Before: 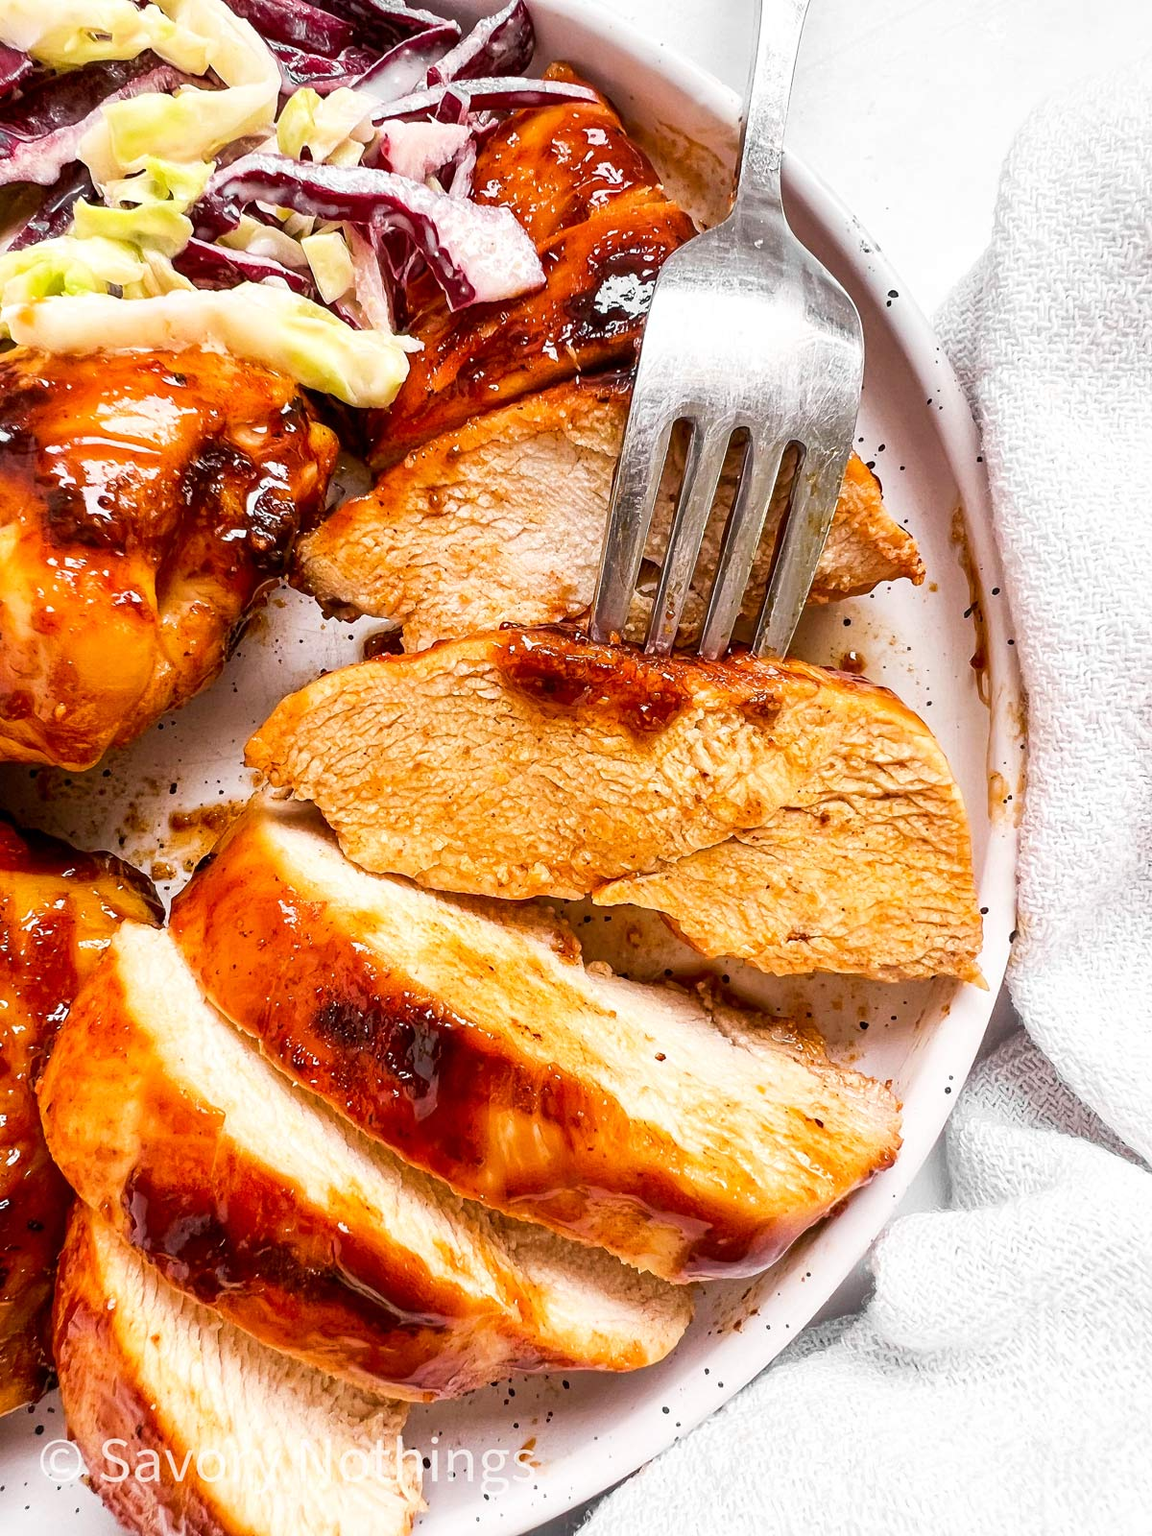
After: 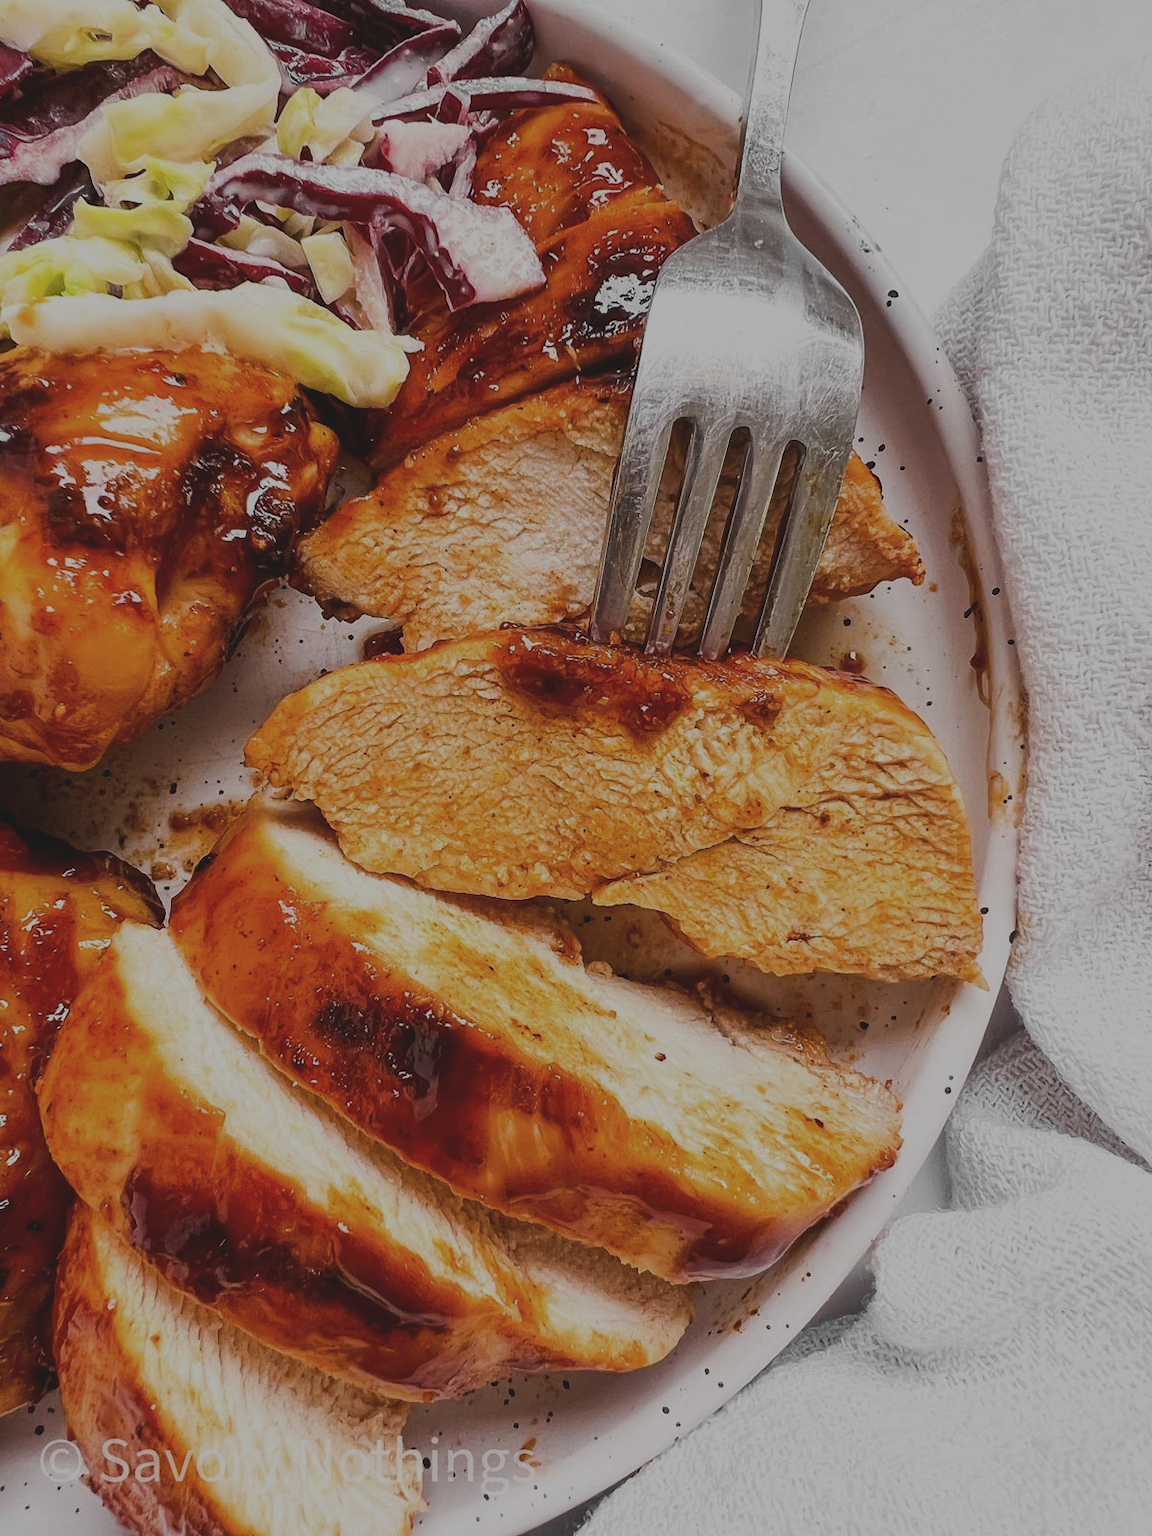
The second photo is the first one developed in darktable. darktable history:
exposure: black level correction -0.017, exposure -1.048 EV, compensate highlight preservation false
contrast brightness saturation: contrast -0.069, brightness -0.038, saturation -0.112
